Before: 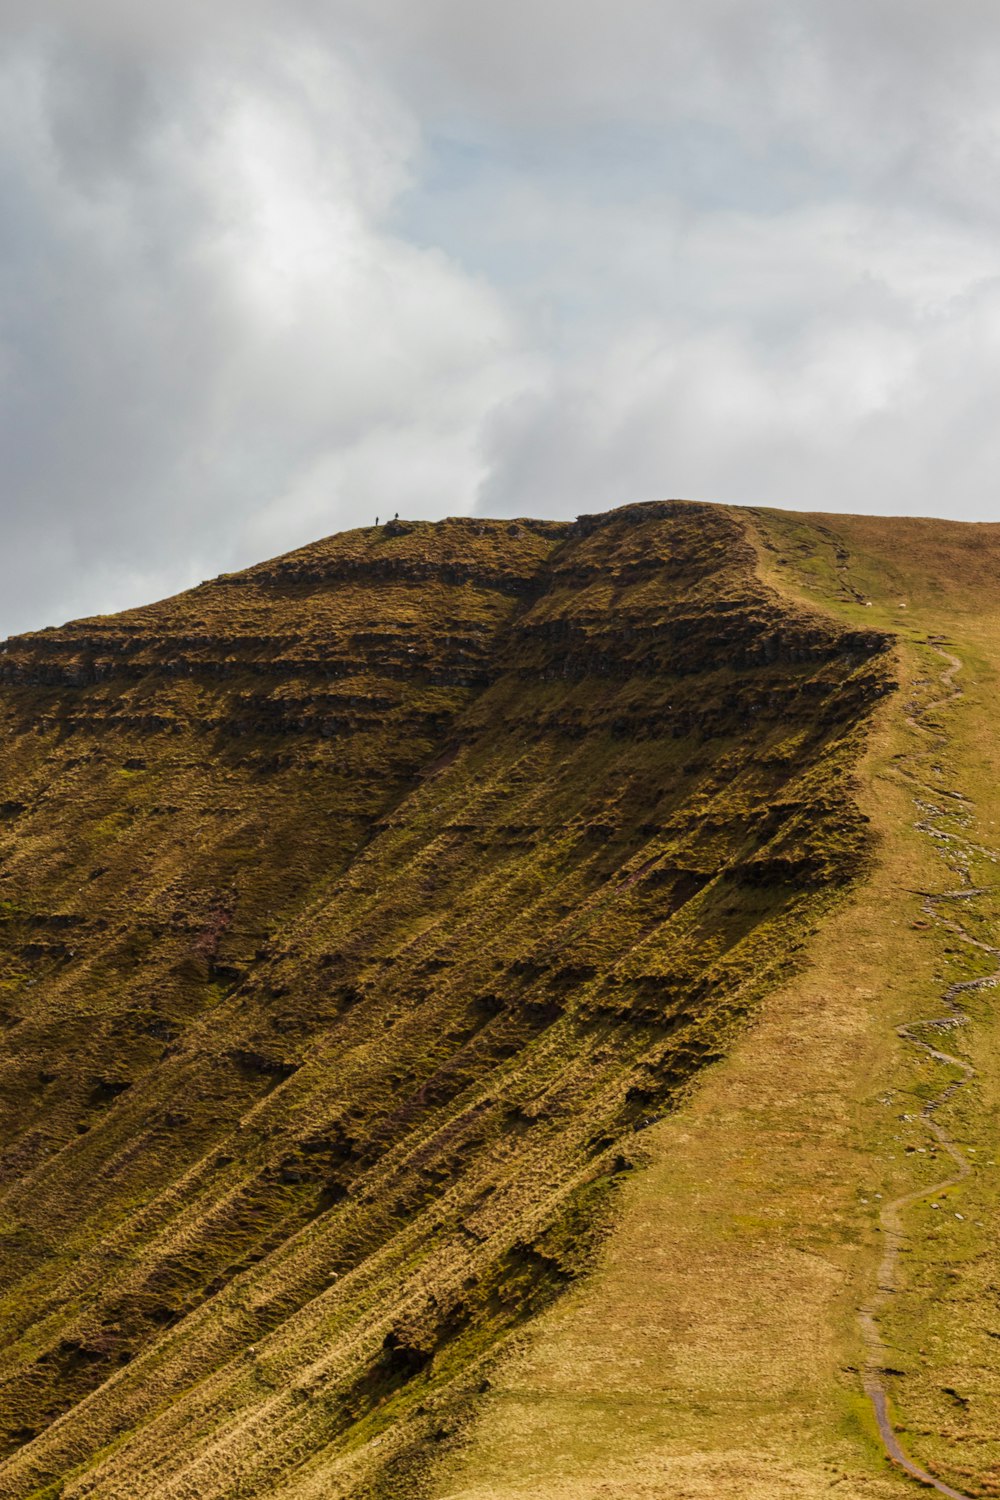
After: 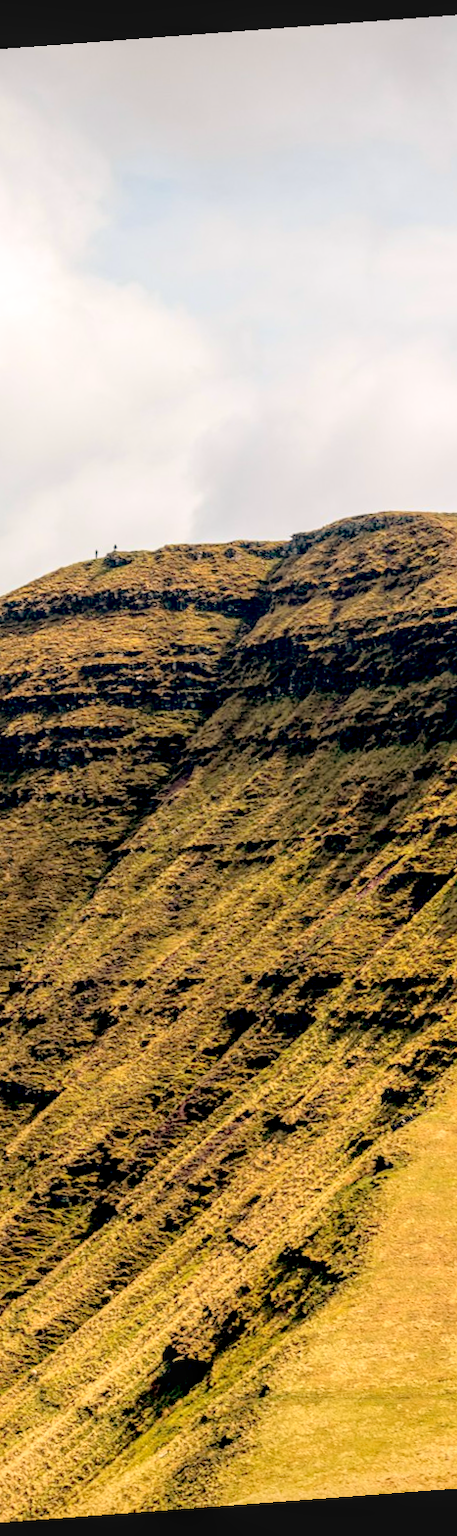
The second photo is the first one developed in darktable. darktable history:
local contrast: on, module defaults
global tonemap: drago (0.7, 100)
rotate and perspective: rotation -4.25°, automatic cropping off
color balance: lift [0.975, 0.993, 1, 1.015], gamma [1.1, 1, 1, 0.945], gain [1, 1.04, 1, 0.95]
fill light: exposure -2 EV, width 8.6
crop: left 28.583%, right 29.231%
exposure: exposure 1 EV, compensate highlight preservation false
